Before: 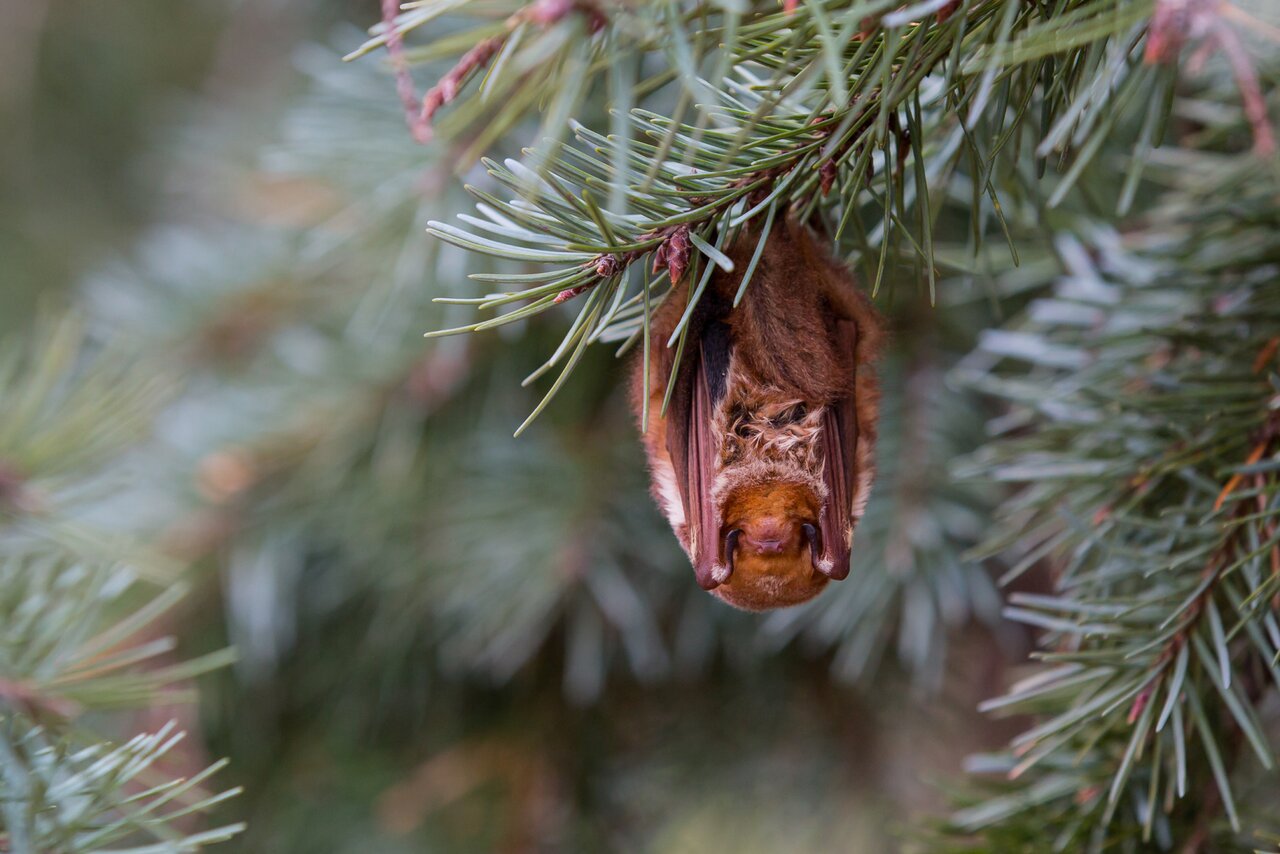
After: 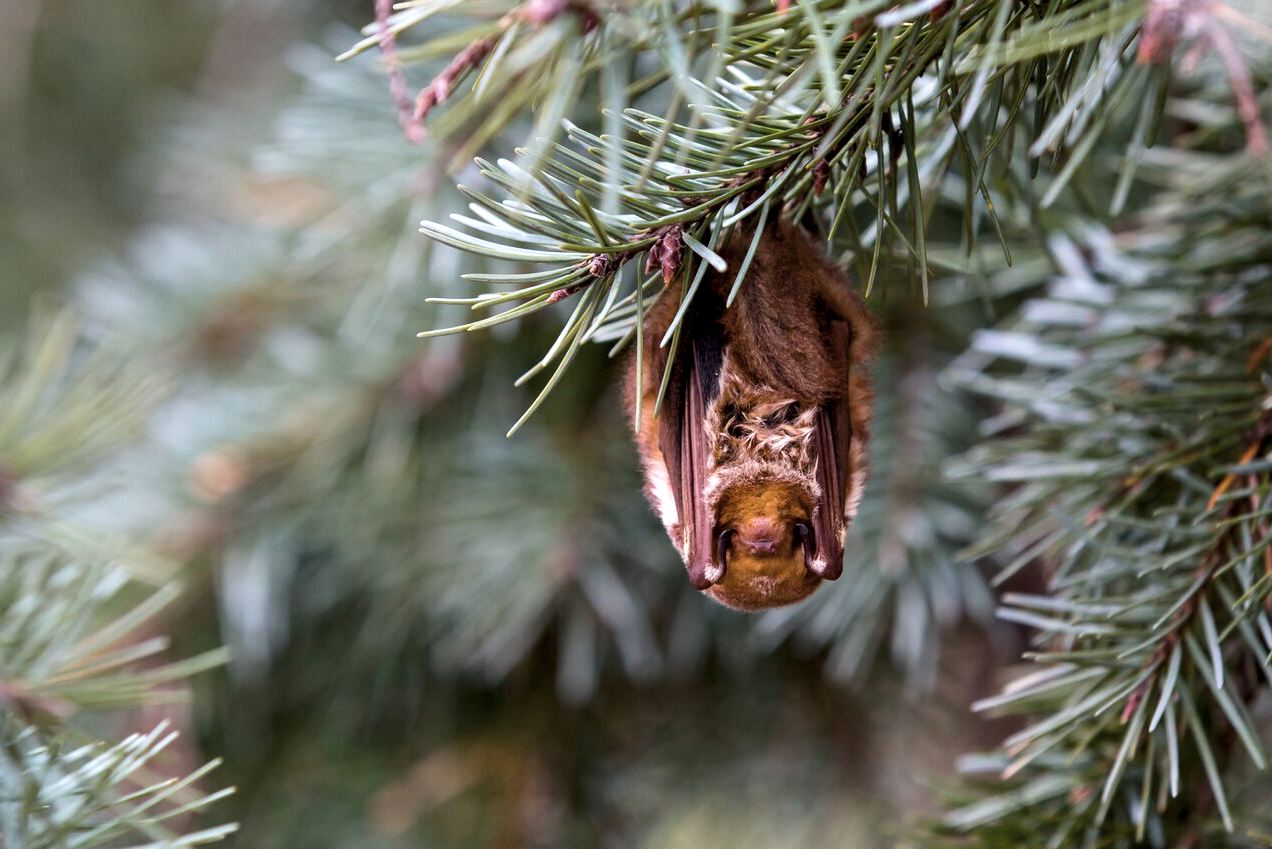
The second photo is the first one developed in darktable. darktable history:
color balance rgb: perceptual saturation grading › global saturation 36%, perceptual brilliance grading › global brilliance 10%, global vibrance 20%
contrast equalizer: y [[0.531, 0.548, 0.559, 0.557, 0.544, 0.527], [0.5 ×6], [0.5 ×6], [0 ×6], [0 ×6]]
crop and rotate: left 0.614%, top 0.179%, bottom 0.309%
contrast brightness saturation: contrast 0.1, saturation -0.36
